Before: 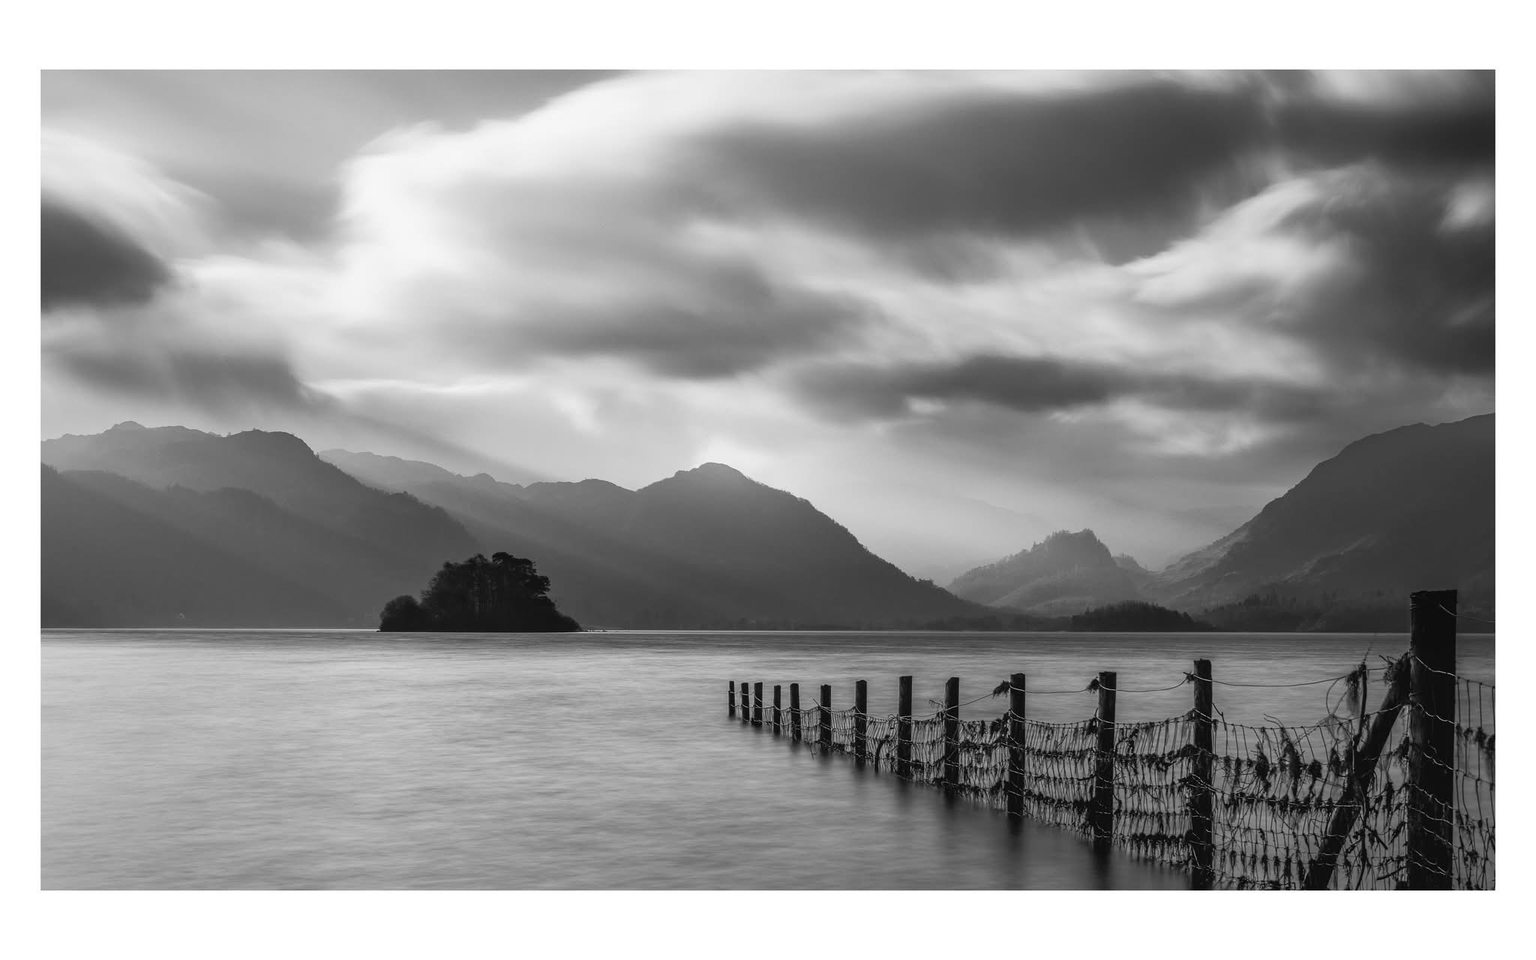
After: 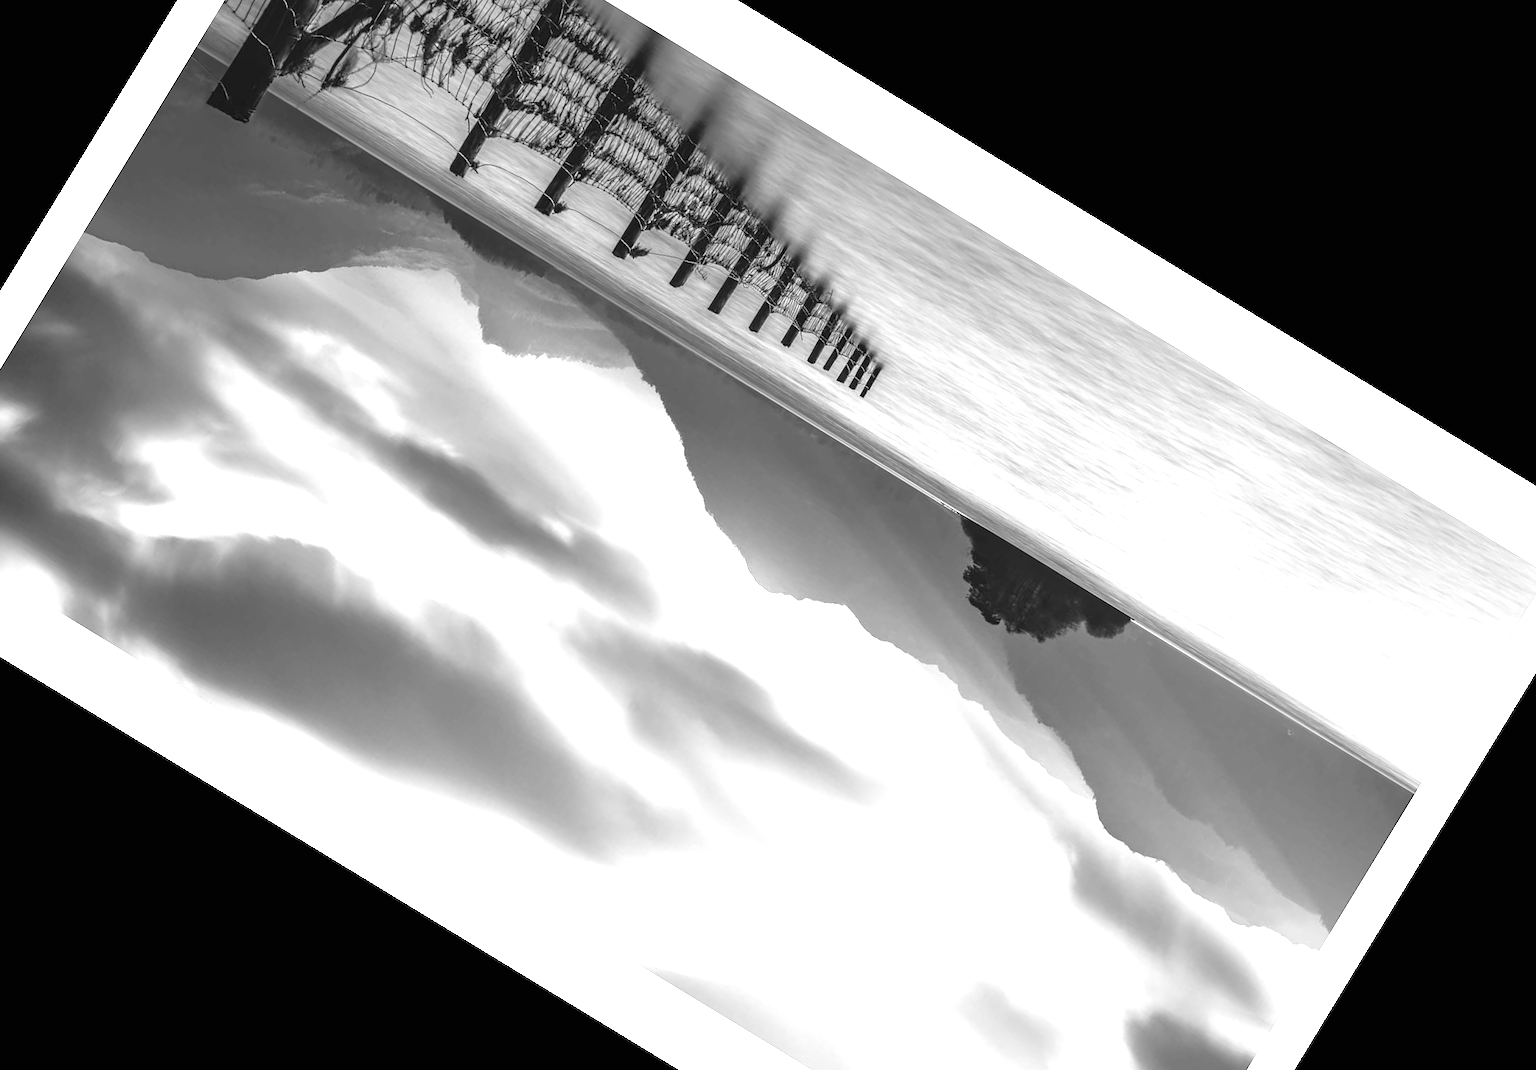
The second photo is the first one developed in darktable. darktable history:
crop and rotate: angle 148.68°, left 9.111%, top 15.603%, right 4.588%, bottom 17.041%
white balance: emerald 1
exposure: black level correction 0, exposure 1.3 EV, compensate exposure bias true, compensate highlight preservation false
